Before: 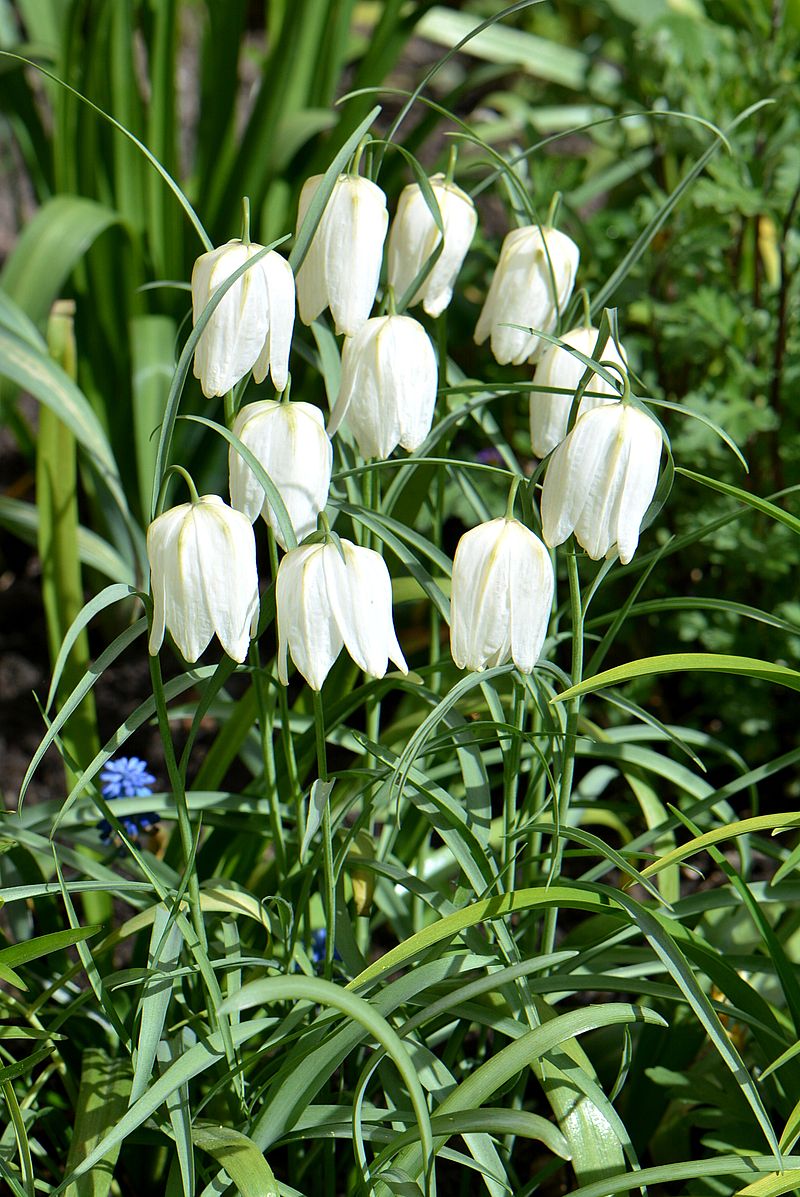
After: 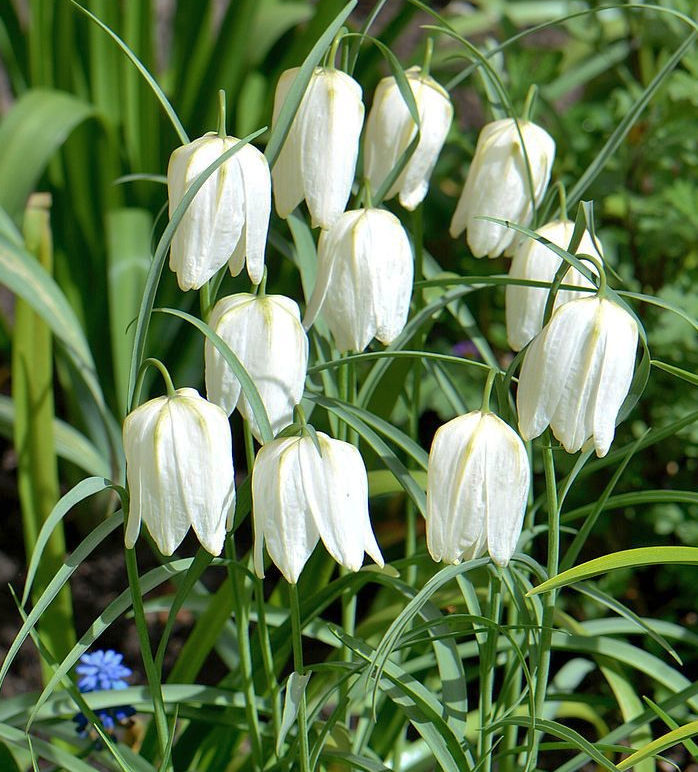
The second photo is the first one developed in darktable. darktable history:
shadows and highlights: on, module defaults
crop: left 3.015%, top 8.969%, right 9.647%, bottom 26.457%
